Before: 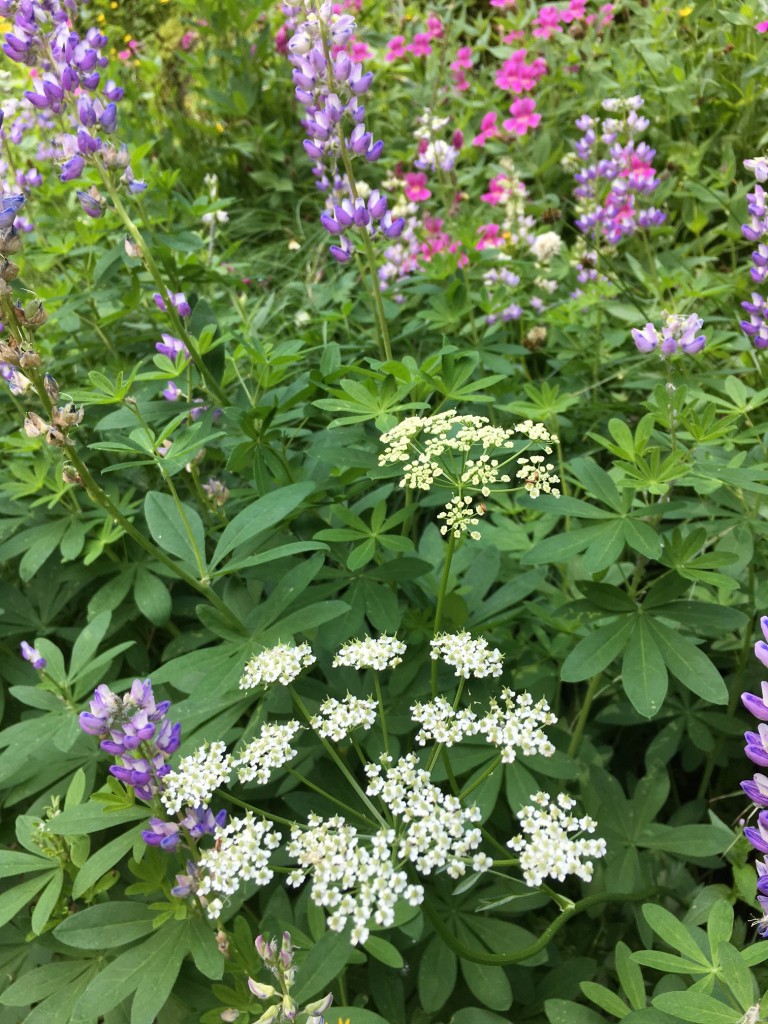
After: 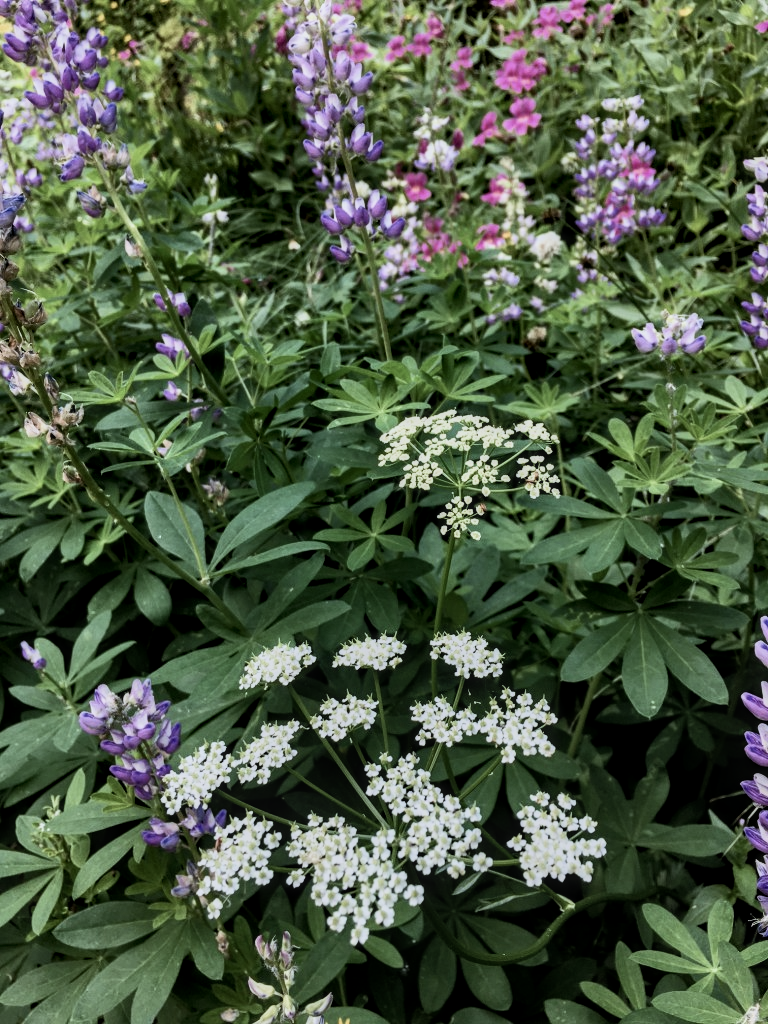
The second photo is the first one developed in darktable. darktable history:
color correction: highlights a* -0.137, highlights b* -5.91, shadows a* -0.137, shadows b* -0.137
color balance rgb: perceptual saturation grading › highlights -31.88%, perceptual saturation grading › mid-tones 5.8%, perceptual saturation grading › shadows 18.12%, perceptual brilliance grading › highlights 3.62%, perceptual brilliance grading › mid-tones -18.12%, perceptual brilliance grading › shadows -41.3%
filmic rgb: black relative exposure -7.92 EV, white relative exposure 4.13 EV, threshold 3 EV, hardness 4.02, latitude 51.22%, contrast 1.013, shadows ↔ highlights balance 5.35%, color science v5 (2021), contrast in shadows safe, contrast in highlights safe, enable highlight reconstruction true
local contrast: on, module defaults
contrast equalizer: octaves 7, y [[0.6 ×6], [0.55 ×6], [0 ×6], [0 ×6], [0 ×6]], mix 0.15
